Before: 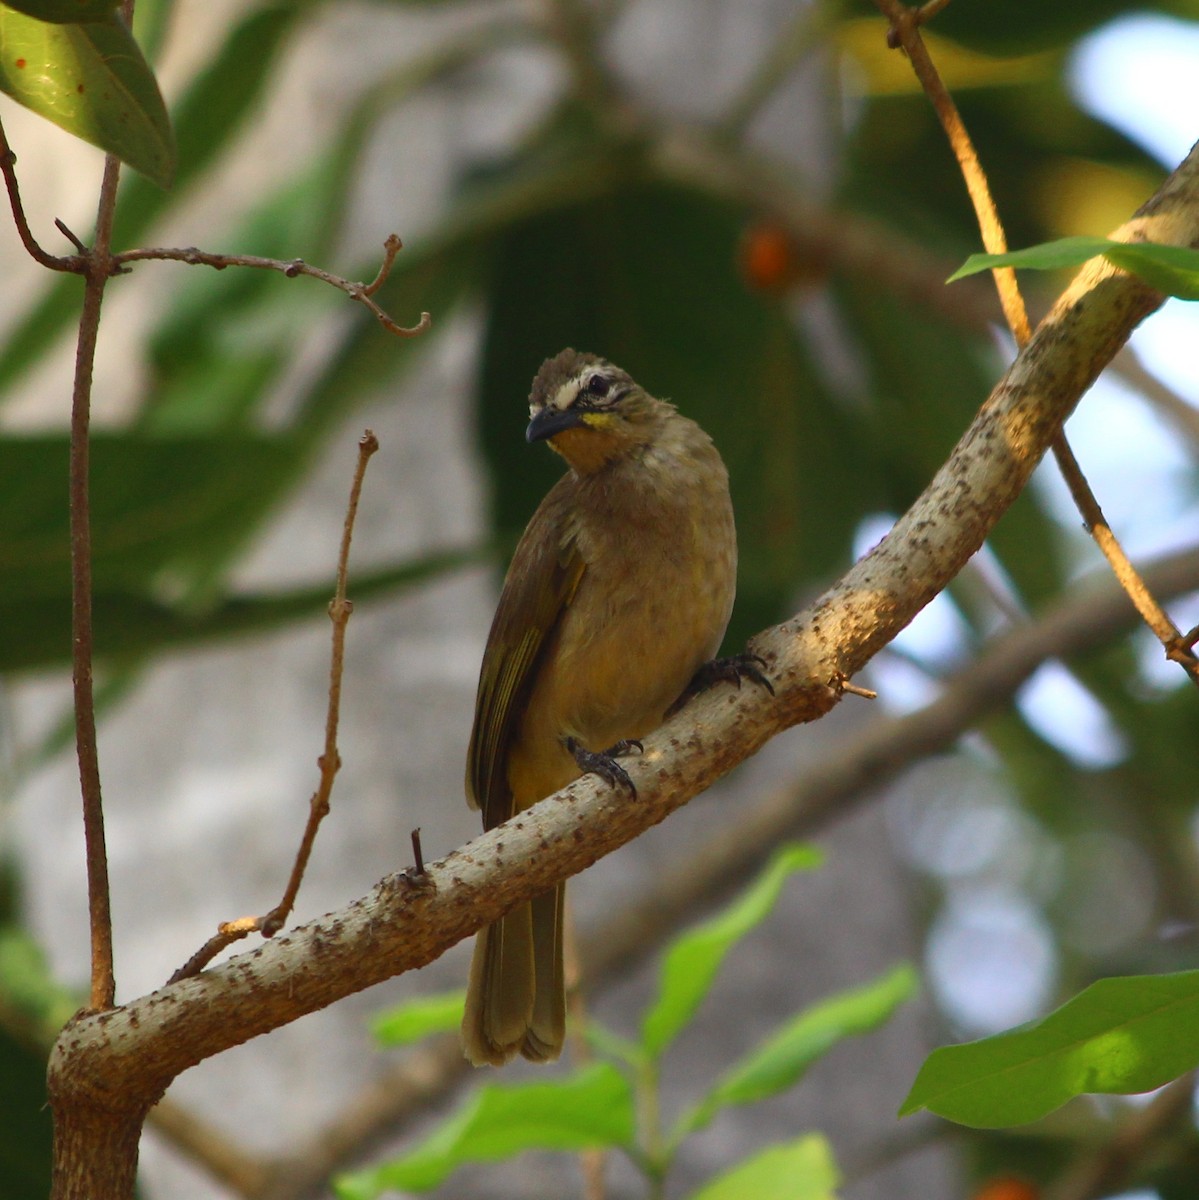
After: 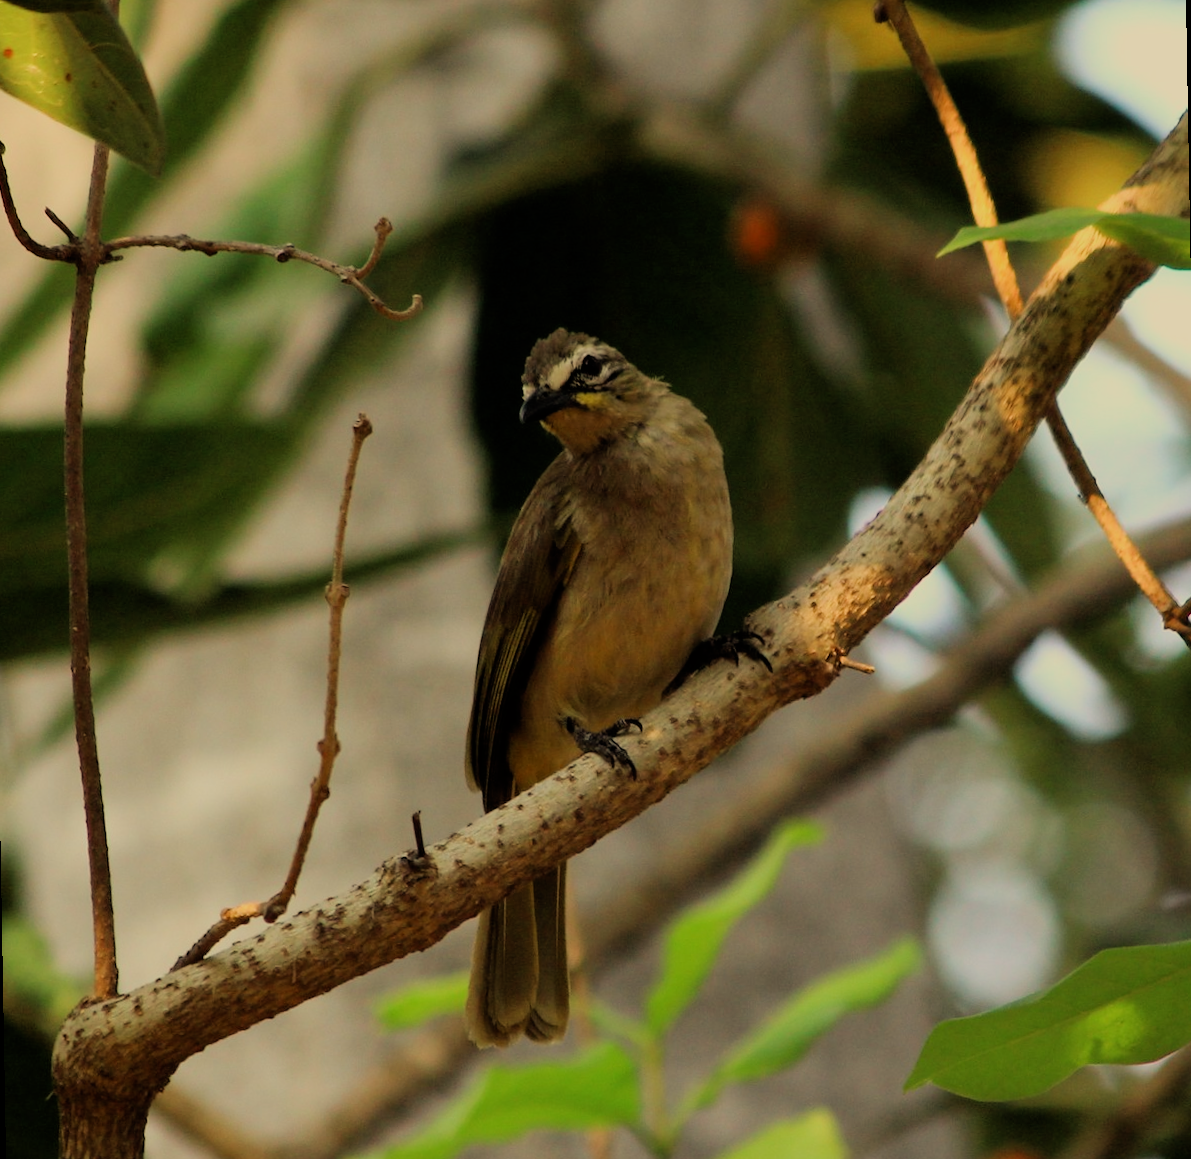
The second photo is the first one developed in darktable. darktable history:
filmic rgb: black relative exposure -4.38 EV, white relative exposure 4.56 EV, hardness 2.37, contrast 1.05
rotate and perspective: rotation -1°, crop left 0.011, crop right 0.989, crop top 0.025, crop bottom 0.975
white balance: red 1.08, blue 0.791
